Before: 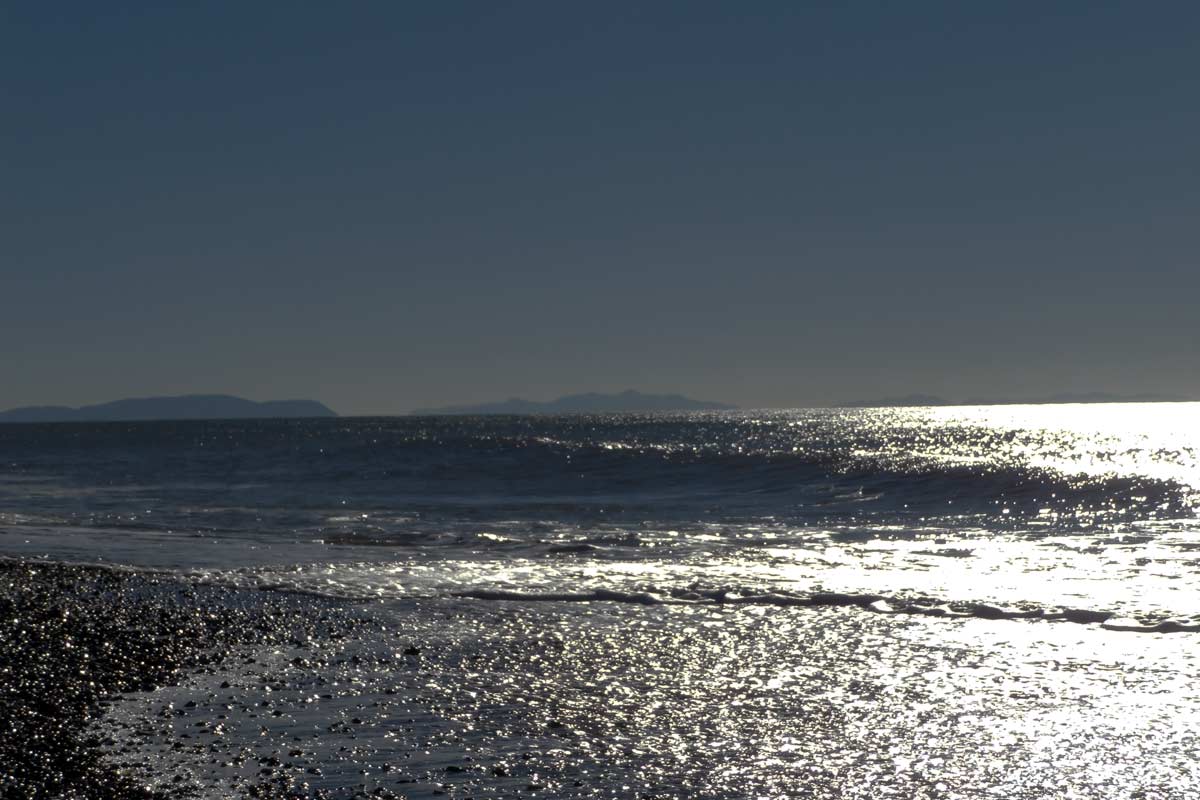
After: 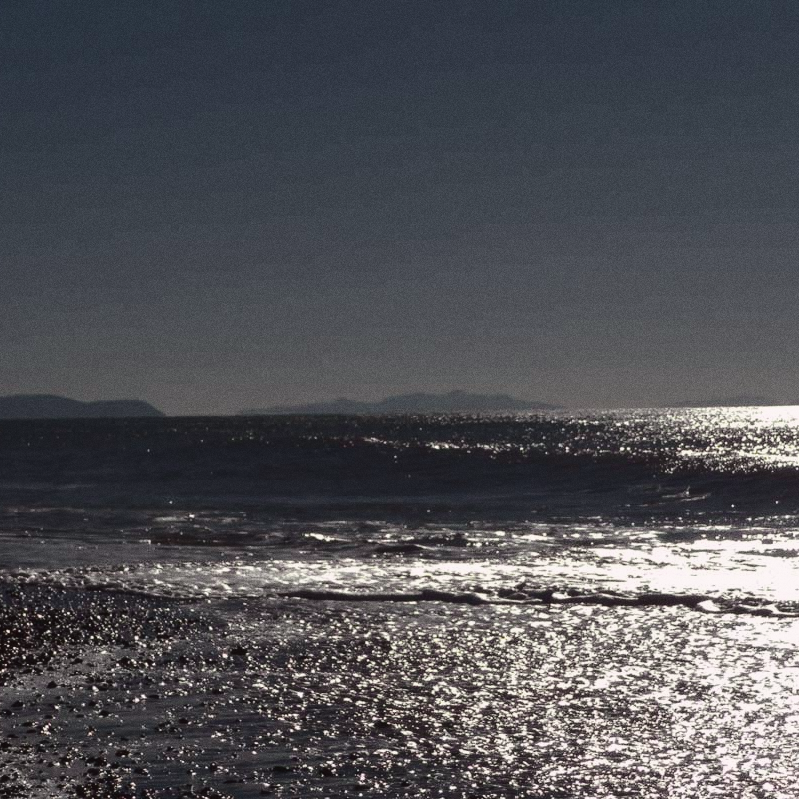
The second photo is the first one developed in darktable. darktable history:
tone curve: curves: ch0 [(0, 0.032) (0.094, 0.08) (0.265, 0.208) (0.41, 0.417) (0.498, 0.496) (0.638, 0.673) (0.845, 0.828) (0.994, 0.964)]; ch1 [(0, 0) (0.161, 0.092) (0.37, 0.302) (0.417, 0.434) (0.492, 0.502) (0.576, 0.589) (0.644, 0.638) (0.725, 0.765) (1, 1)]; ch2 [(0, 0) (0.352, 0.403) (0.45, 0.469) (0.521, 0.515) (0.55, 0.528) (0.589, 0.576) (1, 1)], color space Lab, independent channels, preserve colors none
crop and rotate: left 14.436%, right 18.898%
grain: coarseness 0.09 ISO
